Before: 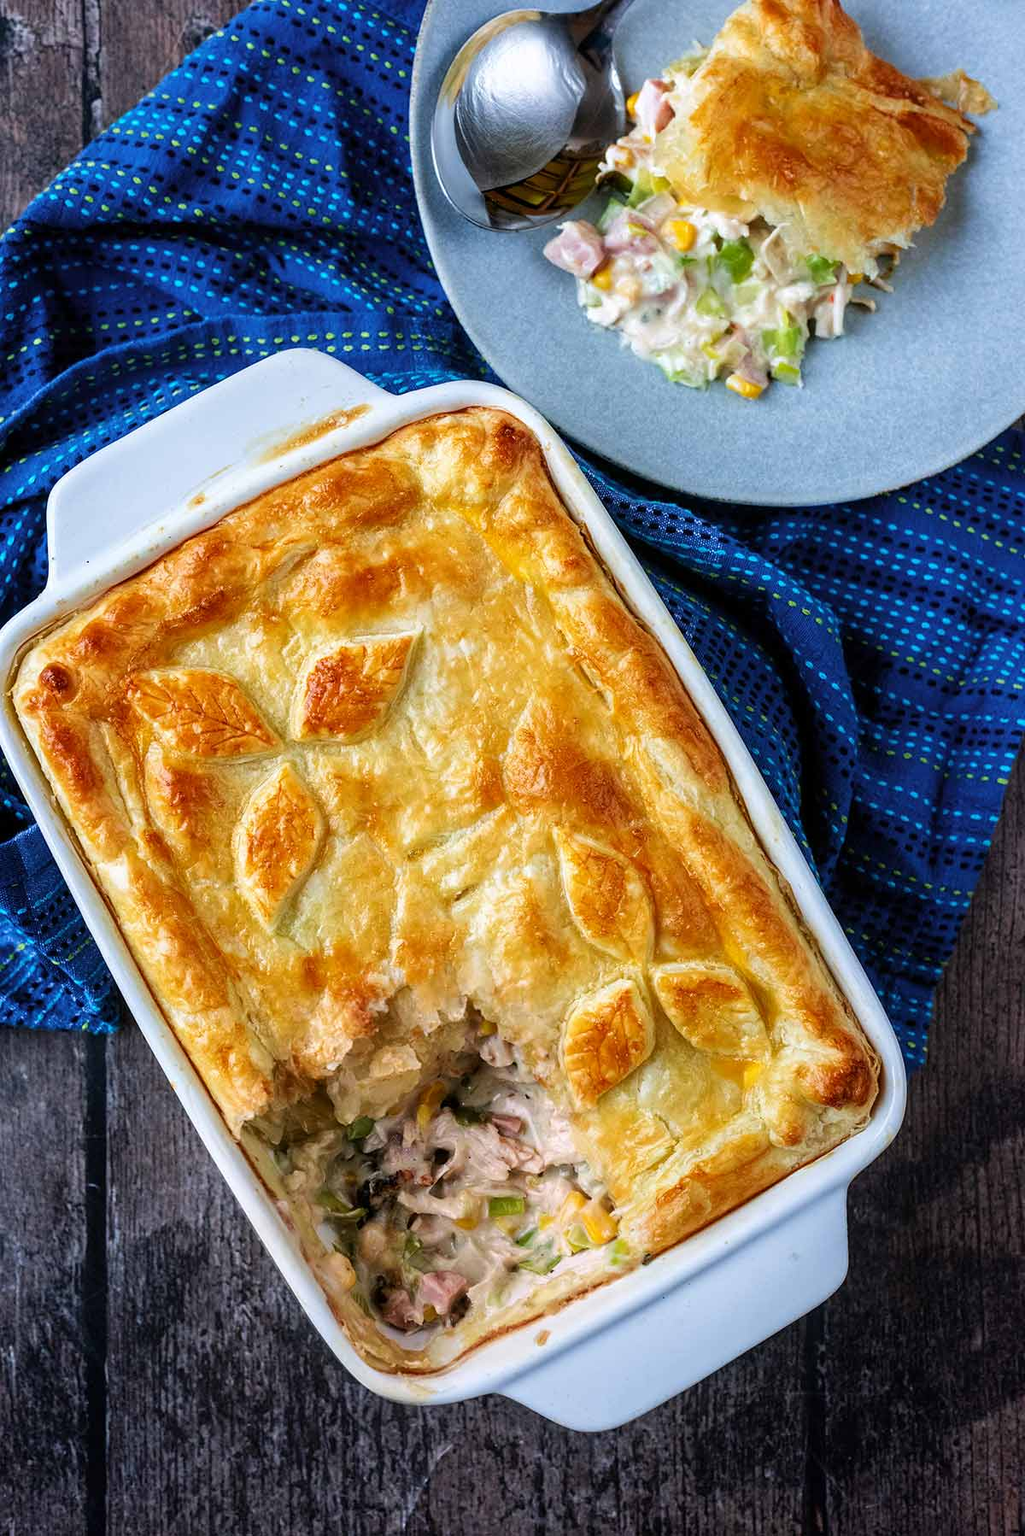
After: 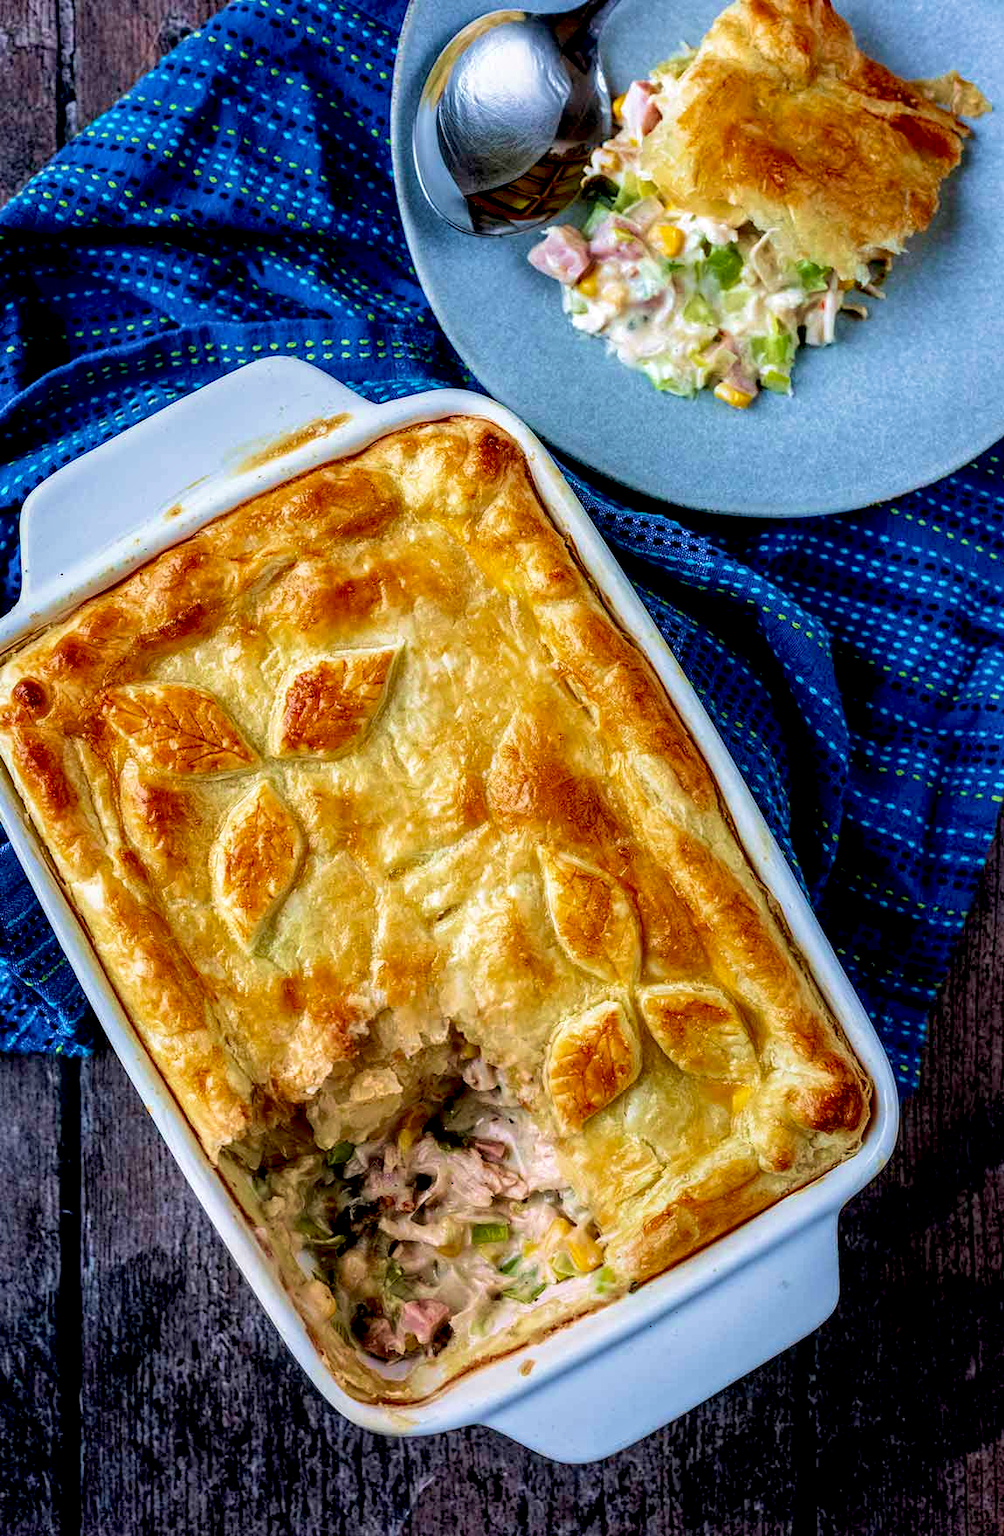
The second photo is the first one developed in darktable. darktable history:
exposure: black level correction 0.017, exposure -0.006 EV, compensate exposure bias true, compensate highlight preservation false
local contrast: on, module defaults
crop and rotate: left 2.744%, right 1.343%, bottom 2.151%
velvia: strength 44.4%
